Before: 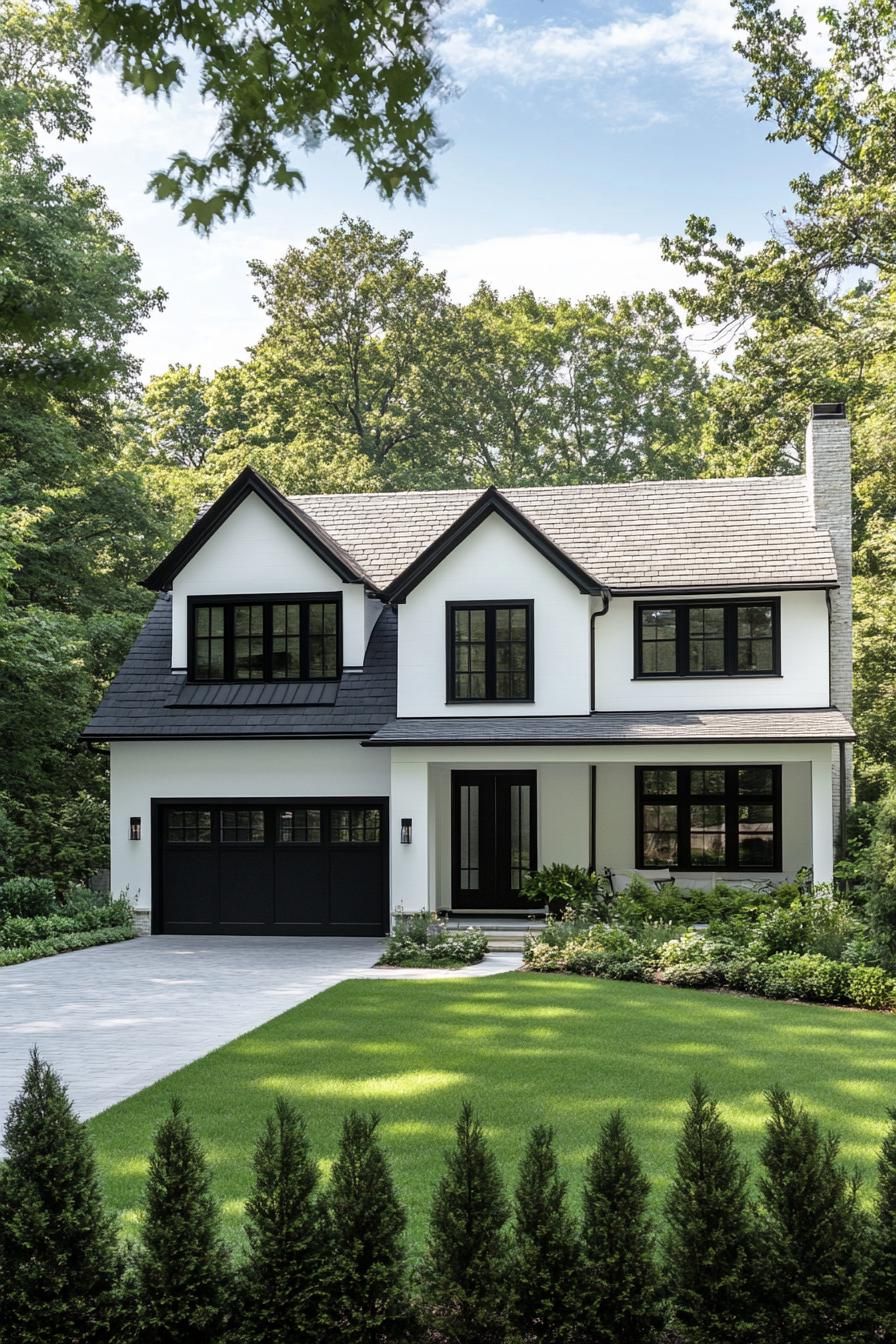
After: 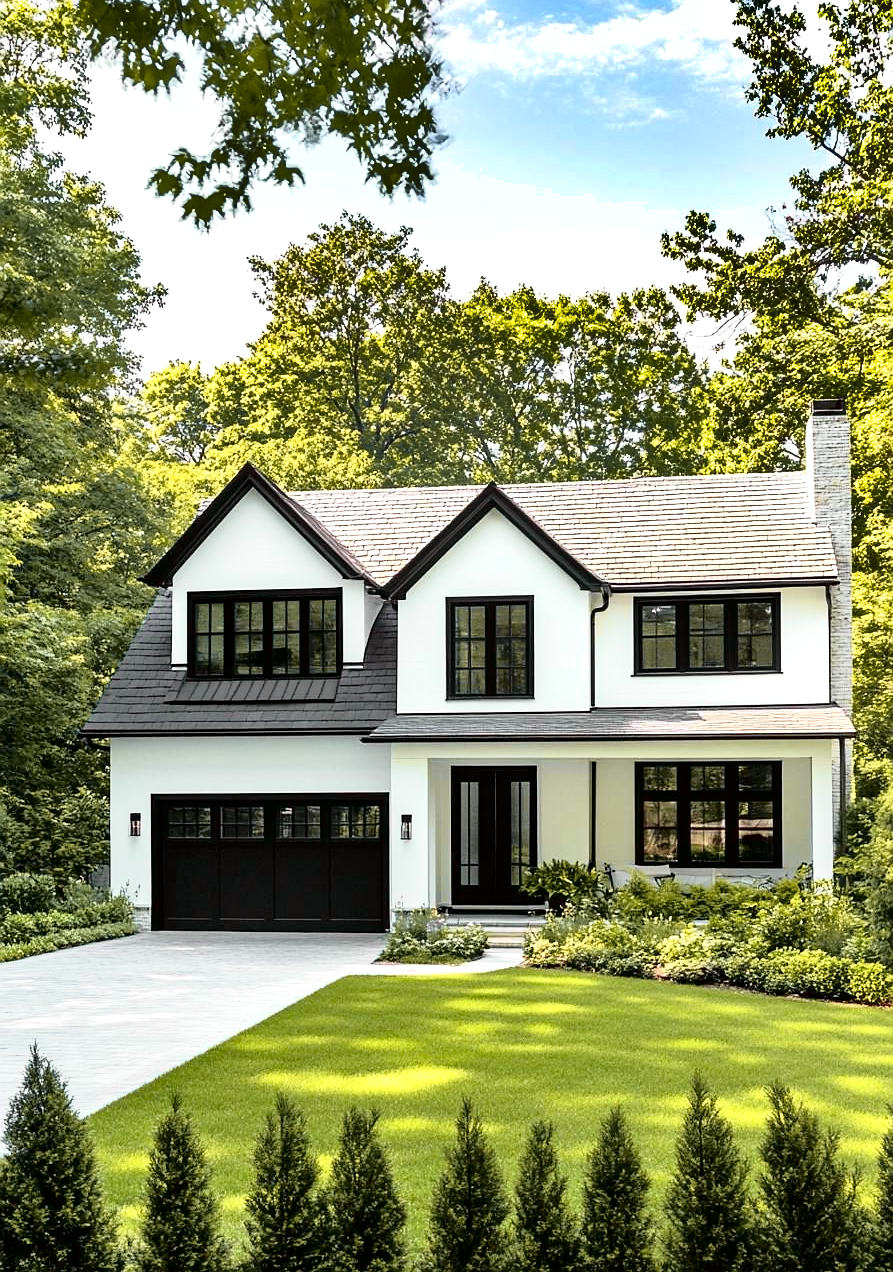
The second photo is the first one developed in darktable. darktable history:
tone curve: curves: ch0 [(0, 0) (0.062, 0.023) (0.168, 0.142) (0.359, 0.44) (0.469, 0.544) (0.634, 0.722) (0.839, 0.909) (0.998, 0.978)]; ch1 [(0, 0) (0.437, 0.453) (0.472, 0.47) (0.502, 0.504) (0.527, 0.546) (0.568, 0.619) (0.608, 0.665) (0.669, 0.748) (0.859, 0.899) (1, 1)]; ch2 [(0, 0) (0.33, 0.301) (0.421, 0.443) (0.473, 0.501) (0.504, 0.504) (0.535, 0.564) (0.575, 0.625) (0.608, 0.676) (1, 1)], color space Lab, independent channels, preserve colors none
shadows and highlights: shadows 24.15, highlights -76.79, soften with gaussian
sharpen: radius 1.447, amount 0.393, threshold 1.65
exposure: exposure 0.6 EV, compensate highlight preservation false
crop: top 0.329%, right 0.257%, bottom 5.007%
